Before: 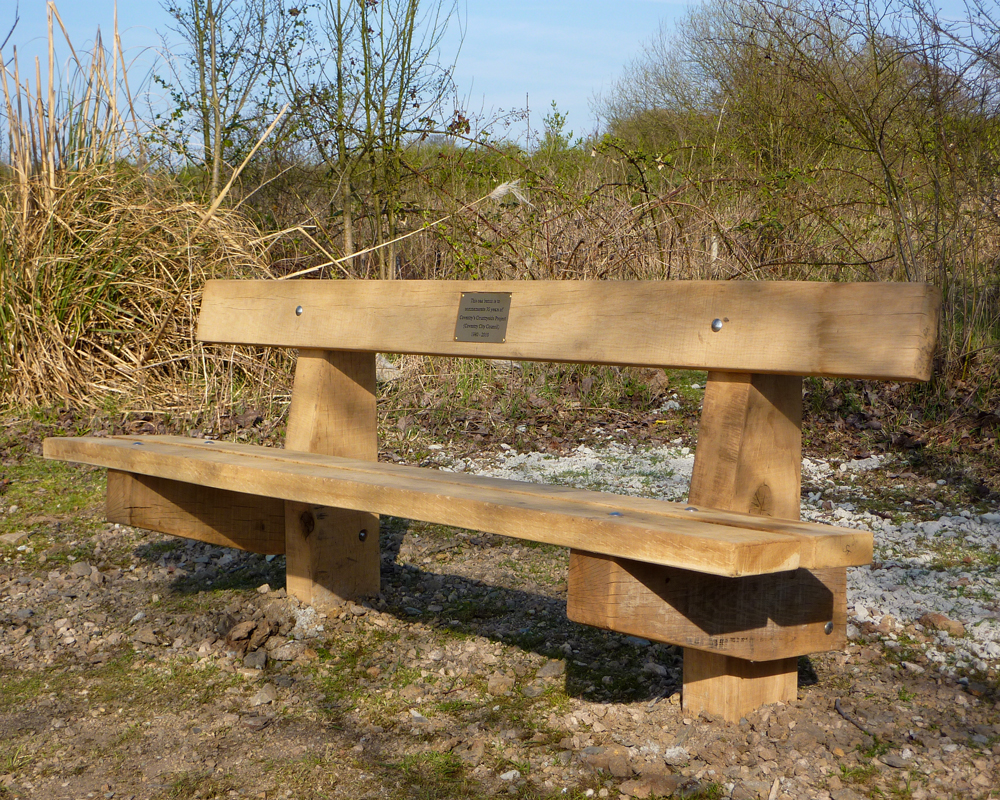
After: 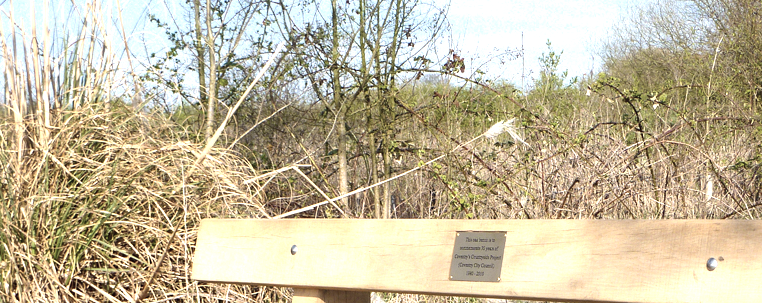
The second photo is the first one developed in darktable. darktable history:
crop: left 0.579%, top 7.649%, right 23.164%, bottom 54.365%
color zones: curves: ch0 [(0.25, 0.5) (0.636, 0.25) (0.75, 0.5)]
contrast brightness saturation: contrast 0.096, saturation -0.366
exposure: black level correction 0, exposure 1.184 EV, compensate highlight preservation false
